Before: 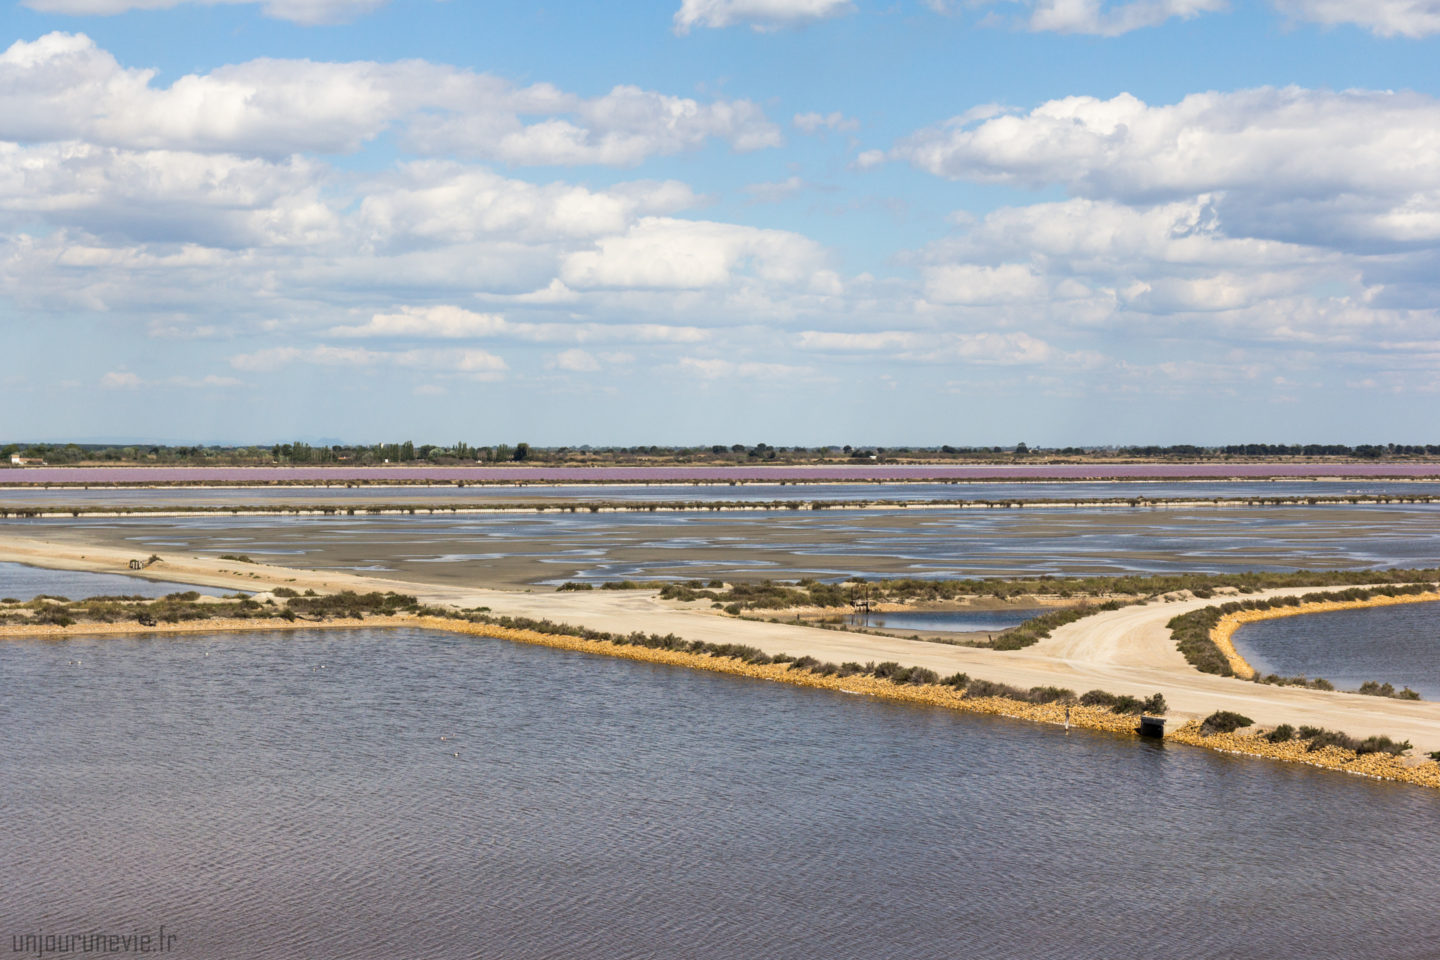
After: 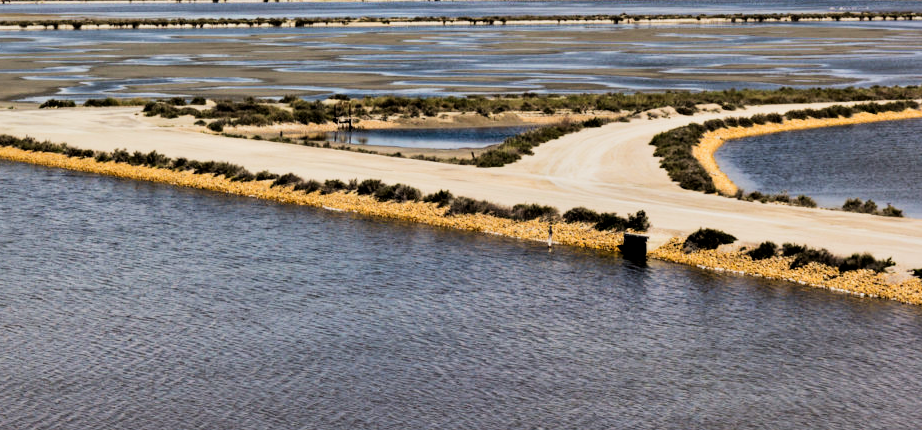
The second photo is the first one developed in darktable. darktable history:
crop and rotate: left 35.903%, top 50.326%, bottom 4.836%
contrast equalizer: octaves 7, y [[0.528, 0.548, 0.563, 0.562, 0.546, 0.526], [0.55 ×6], [0 ×6], [0 ×6], [0 ×6]]
local contrast: mode bilateral grid, contrast 19, coarseness 50, detail 119%, midtone range 0.2
filmic rgb: black relative exposure -5.15 EV, white relative exposure 3.98 EV, threshold 5.97 EV, hardness 2.89, contrast 1.3, highlights saturation mix -29.59%, enable highlight reconstruction true
